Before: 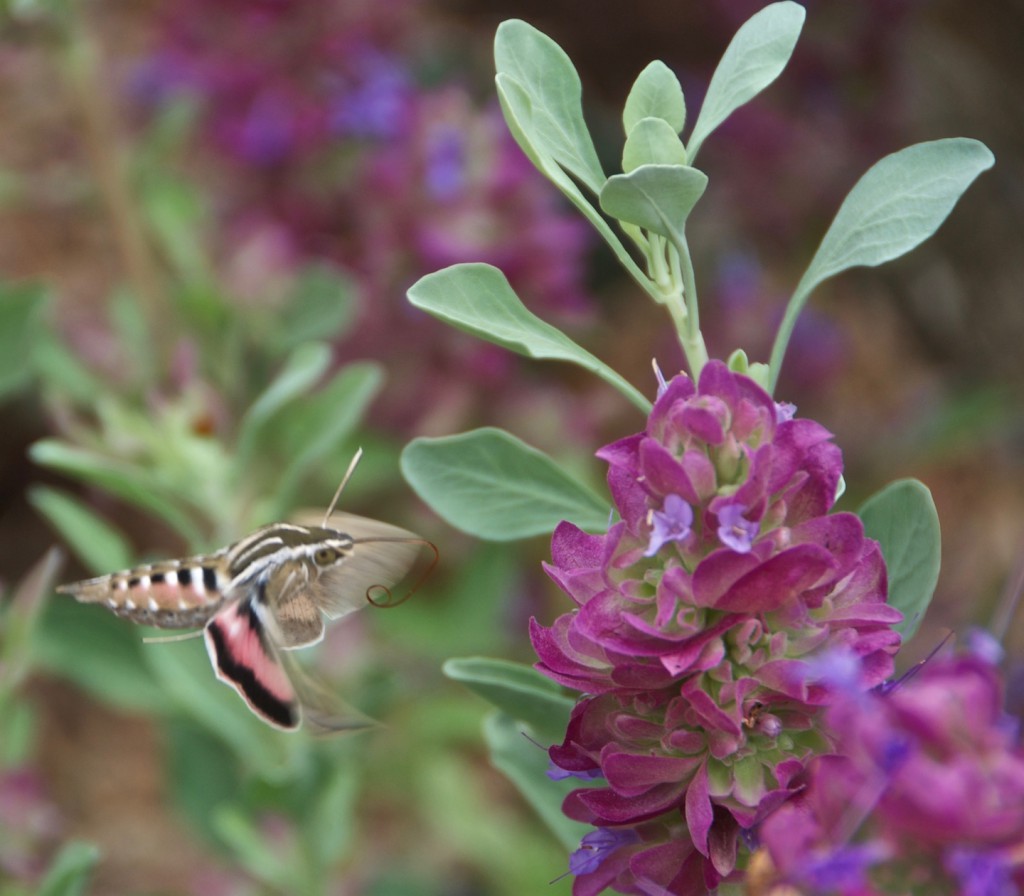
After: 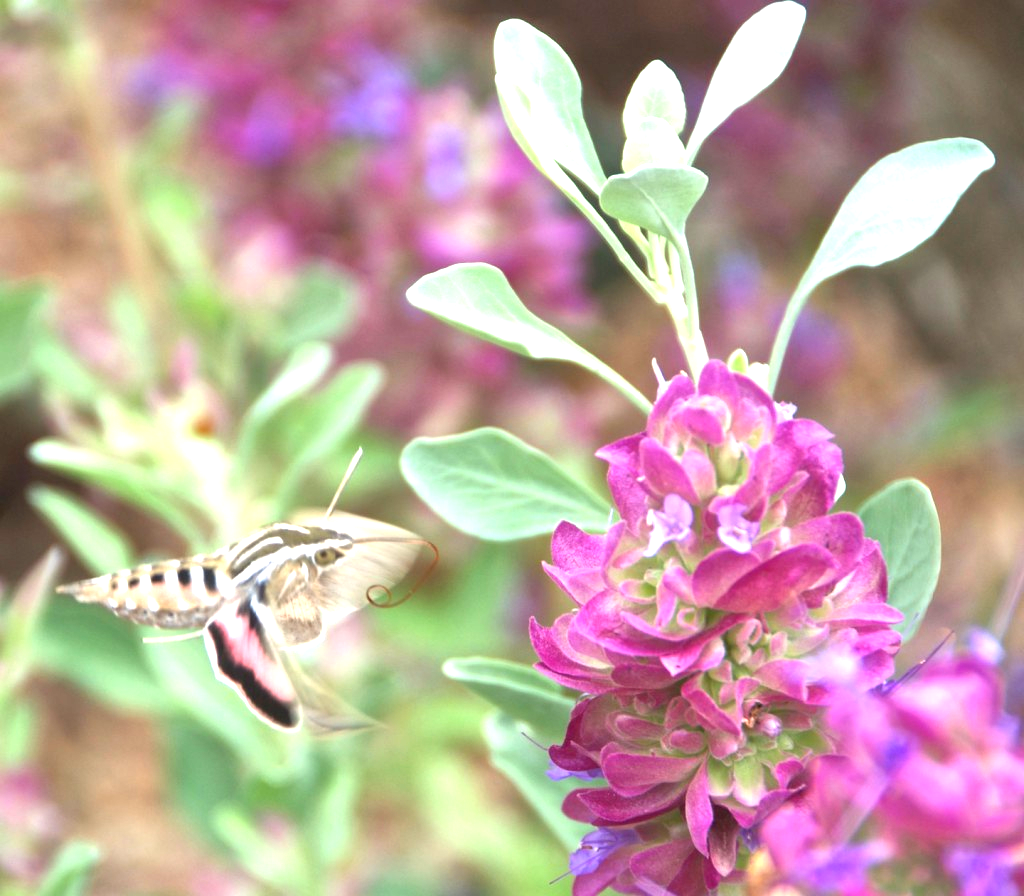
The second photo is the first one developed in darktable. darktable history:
exposure: black level correction 0, exposure 1.669 EV, compensate exposure bias true, compensate highlight preservation false
